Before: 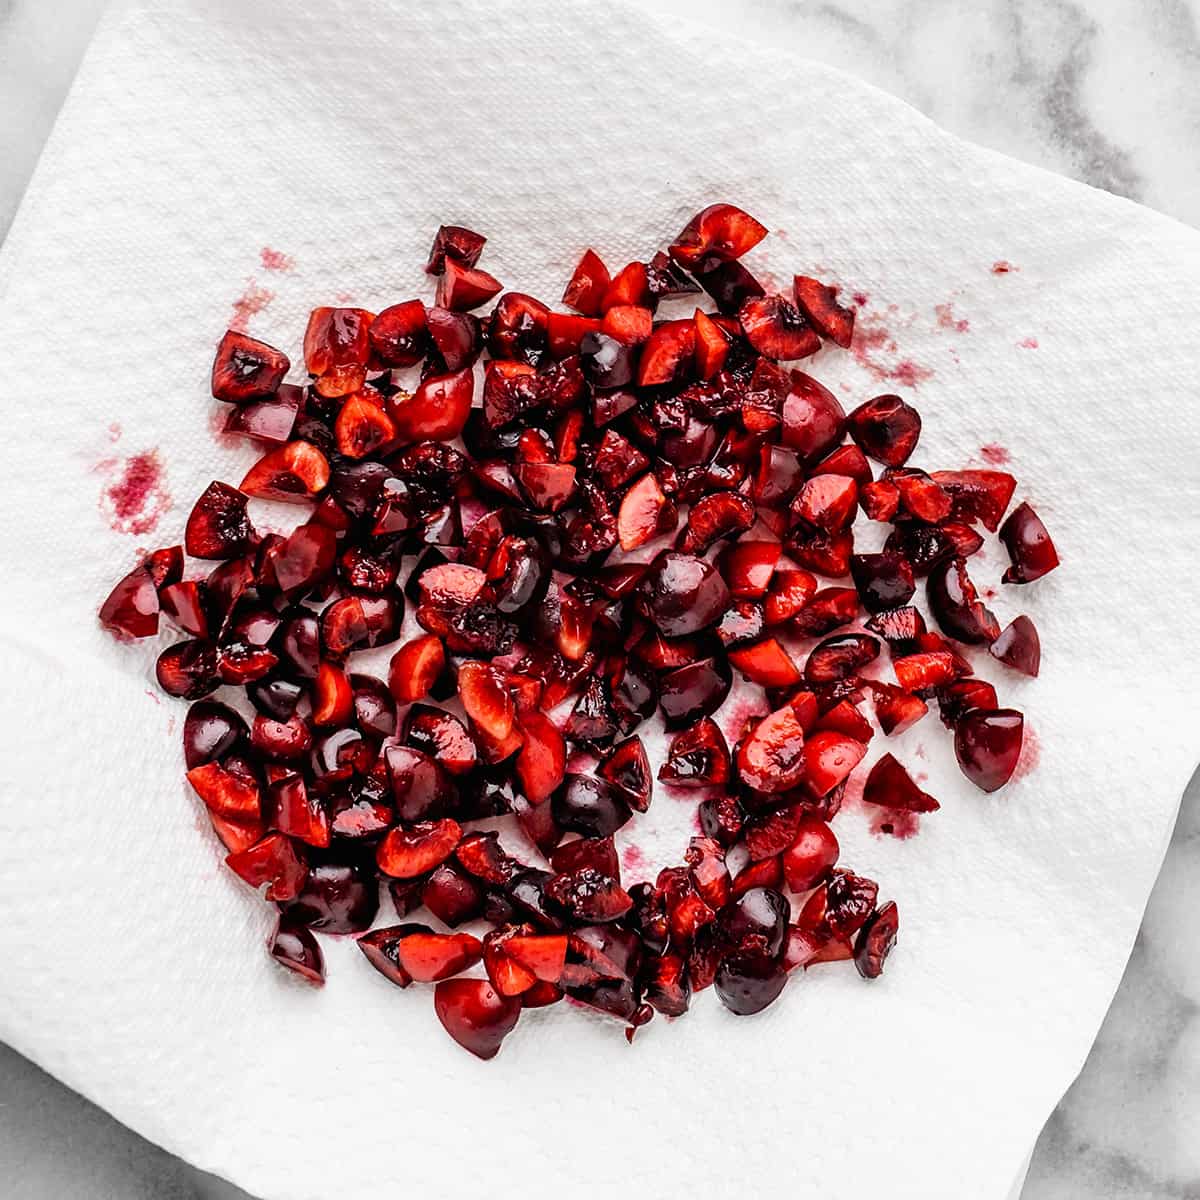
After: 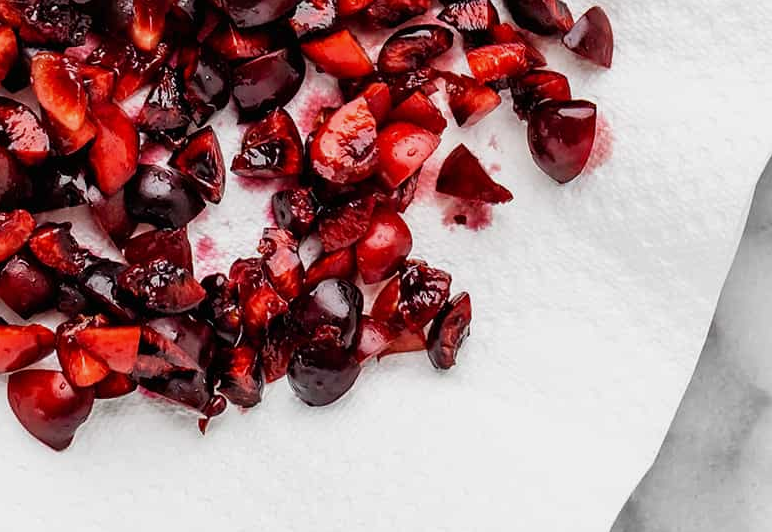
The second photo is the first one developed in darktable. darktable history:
exposure: exposure -0.154 EV, compensate exposure bias true, compensate highlight preservation false
crop and rotate: left 35.649%, top 50.771%, bottom 4.887%
